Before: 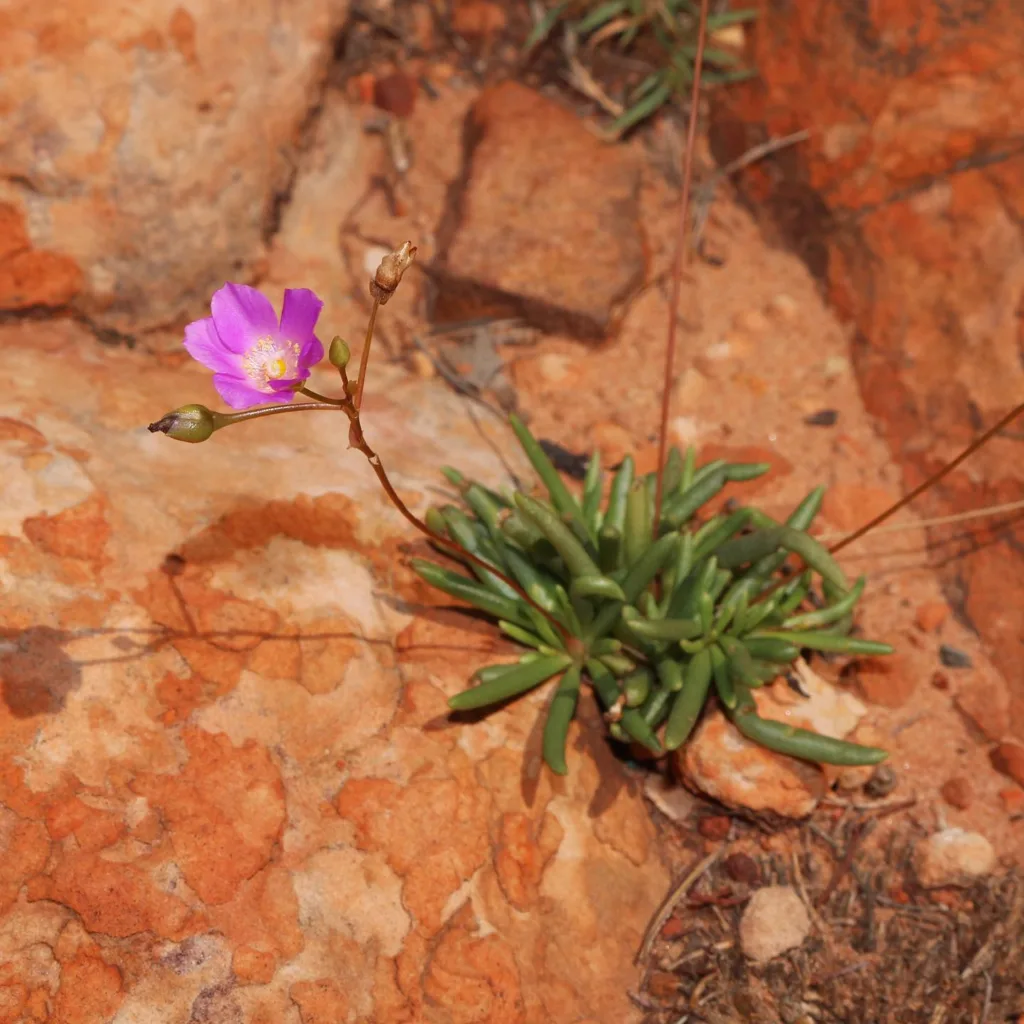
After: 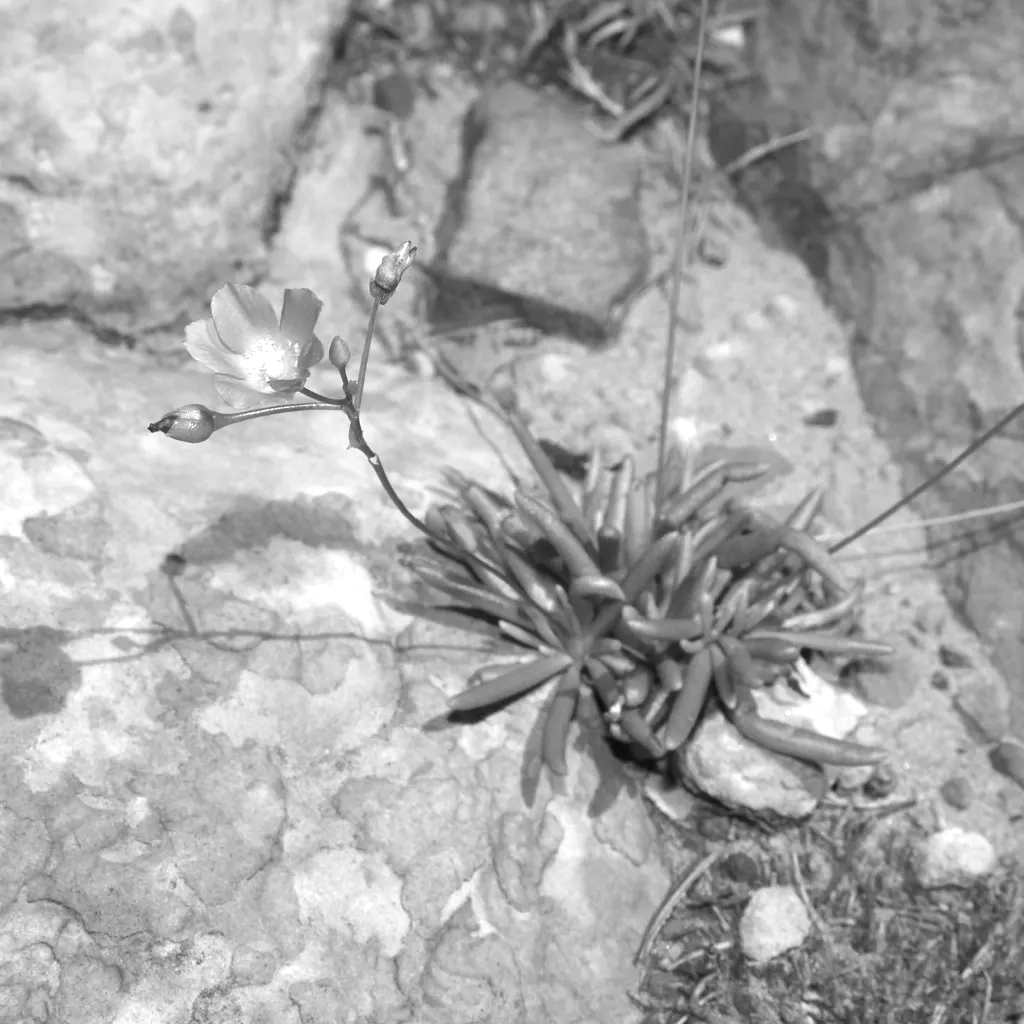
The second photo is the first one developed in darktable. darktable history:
monochrome: a 32, b 64, size 2.3
exposure: exposure 0.95 EV, compensate highlight preservation false
